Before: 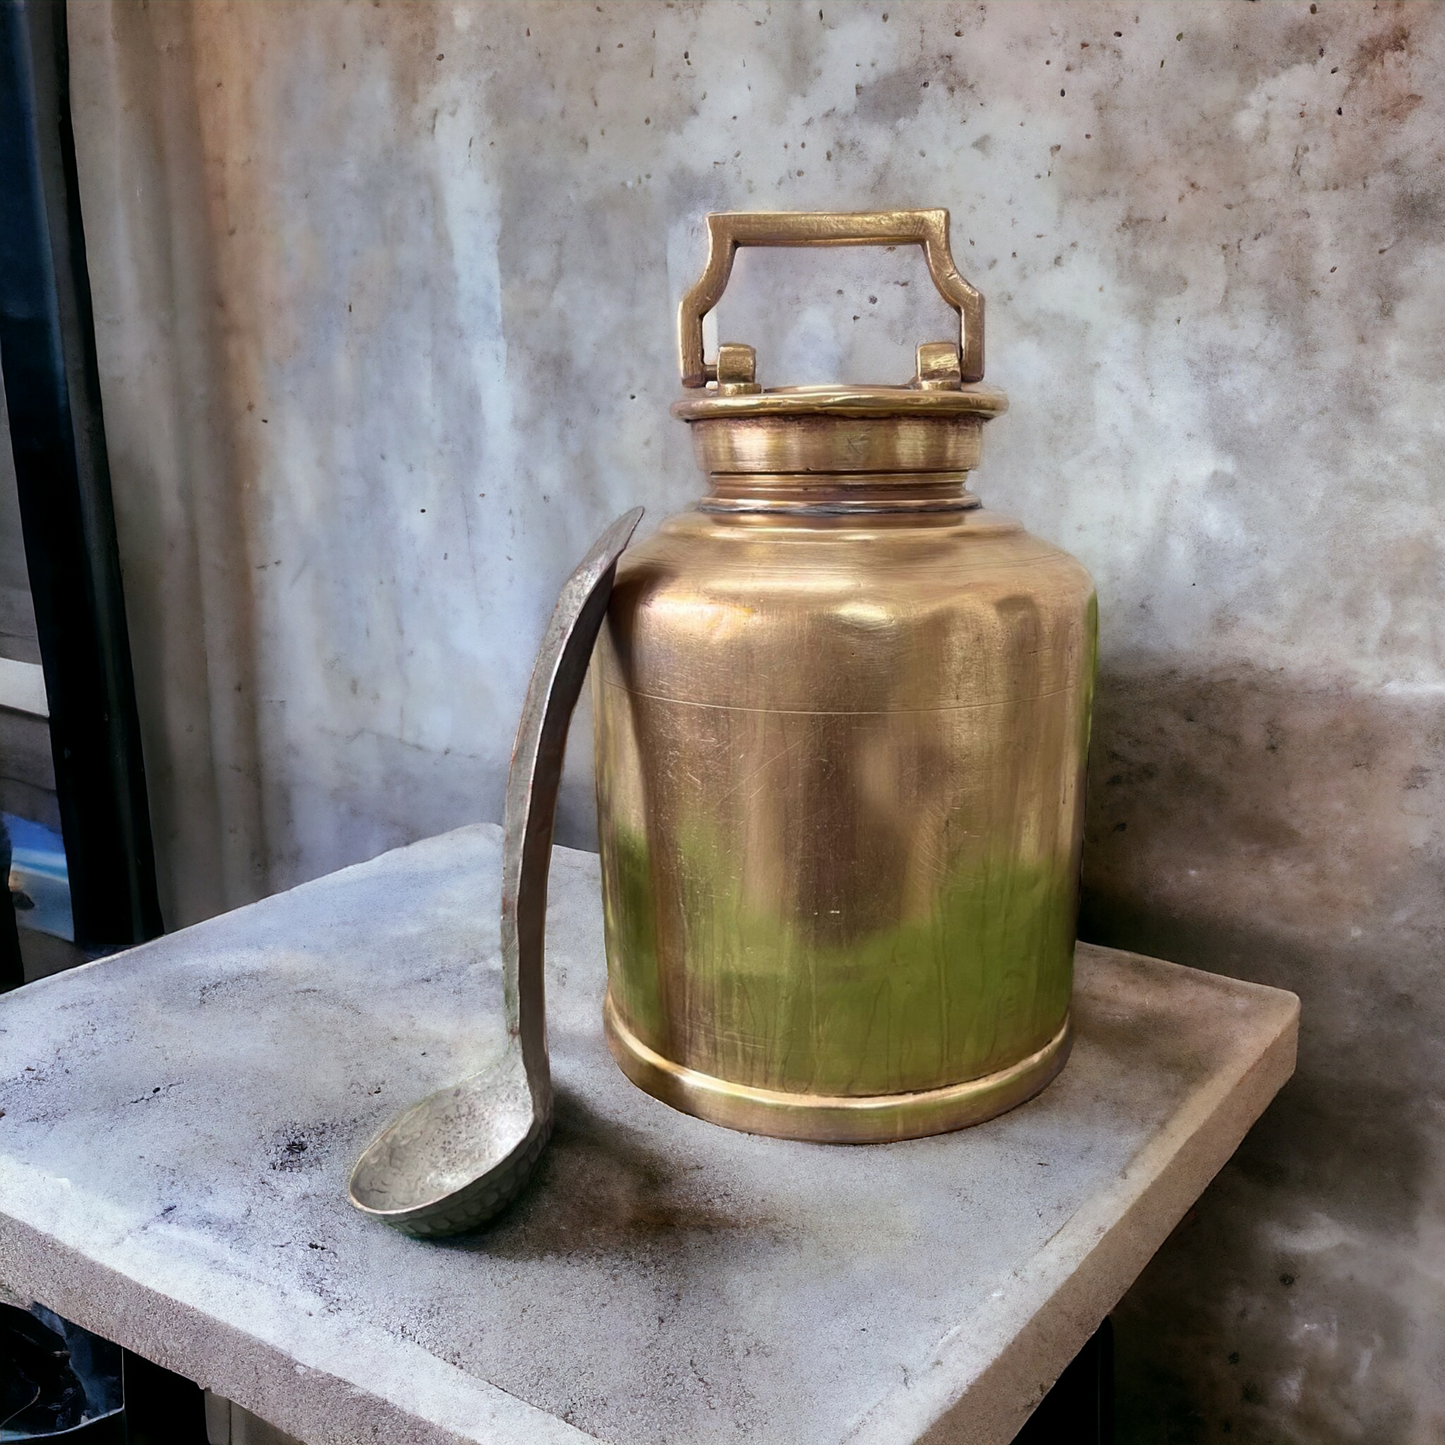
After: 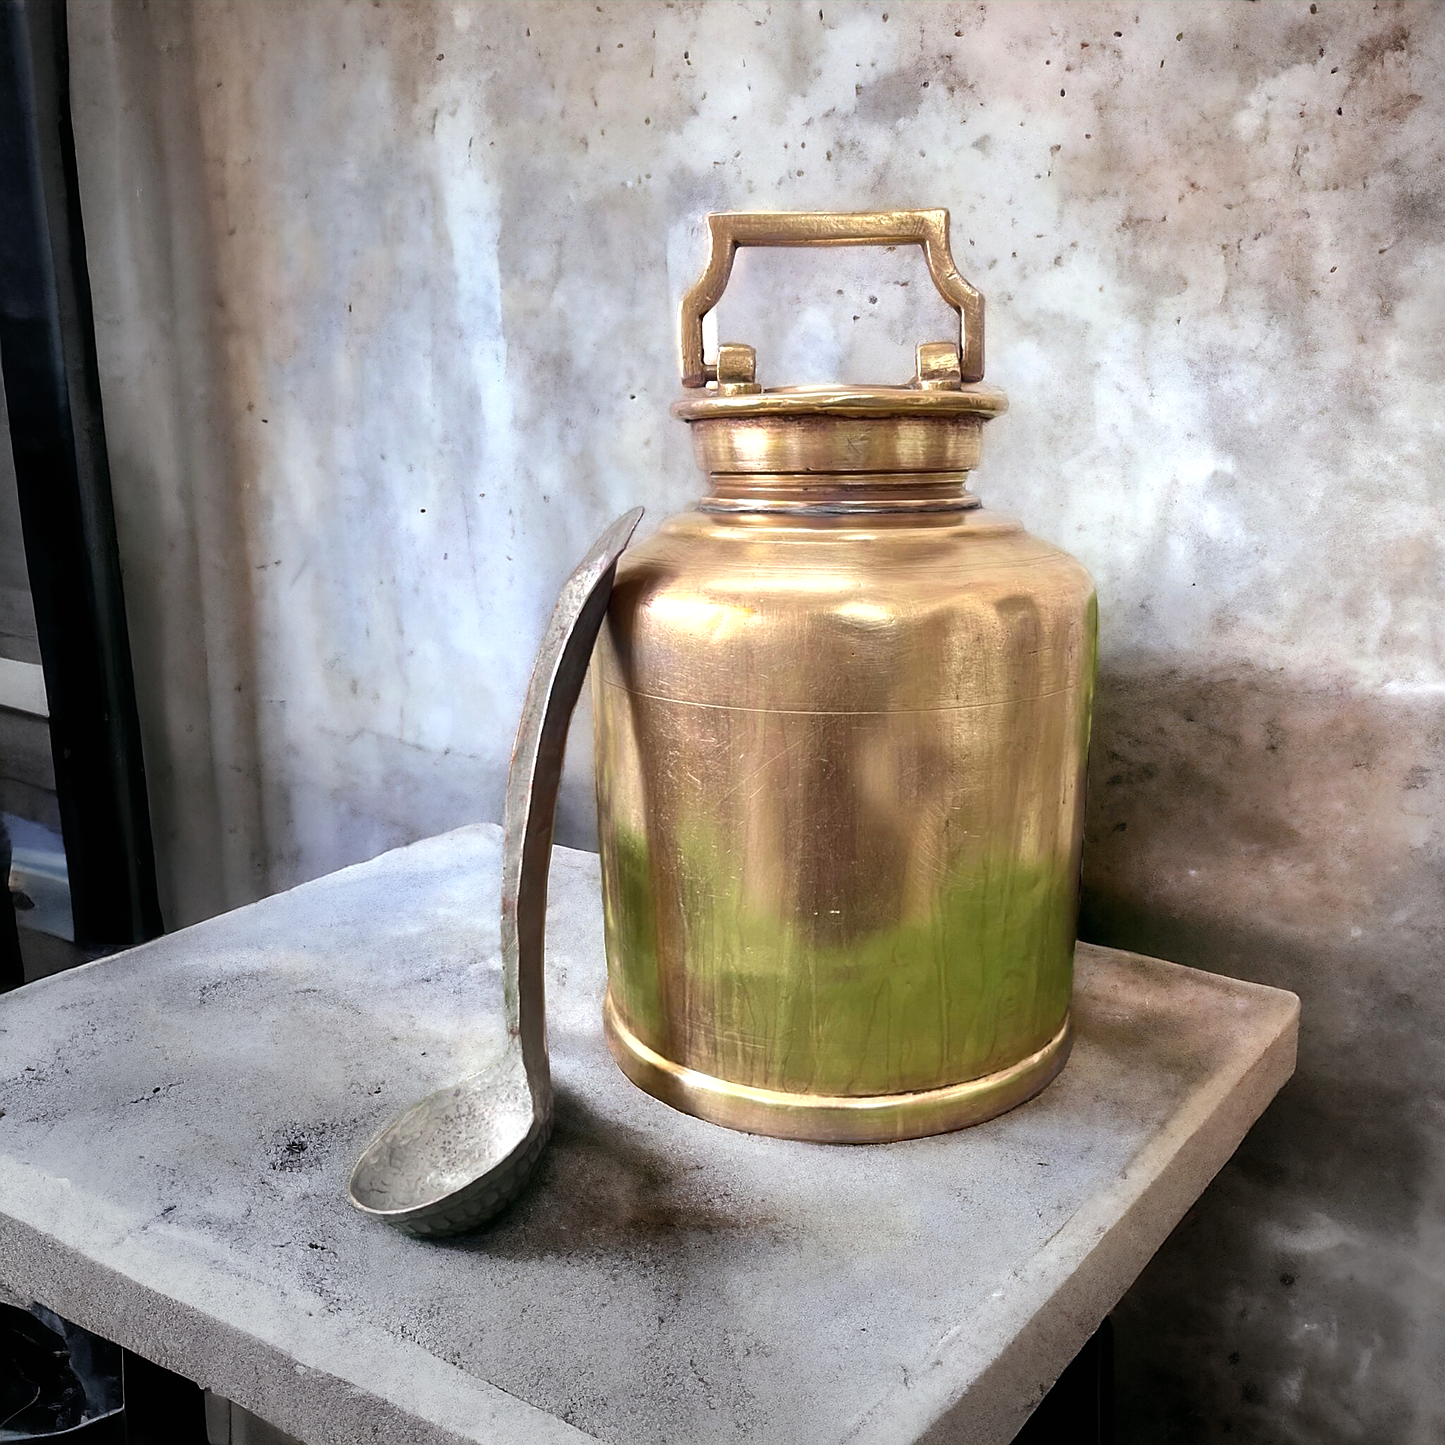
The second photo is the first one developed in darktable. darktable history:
exposure: black level correction 0, exposure 0.6 EV, compensate highlight preservation false
sharpen: radius 1, threshold 1
vignetting: fall-off start 73.57%, center (0.22, -0.235)
